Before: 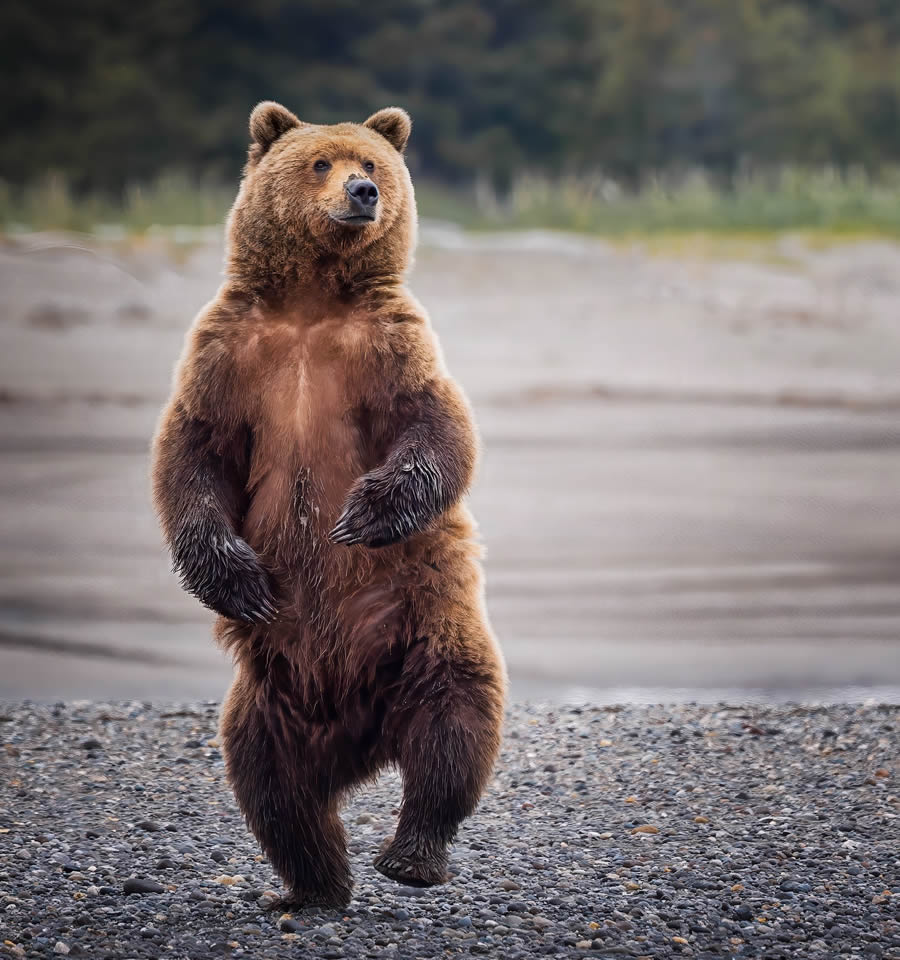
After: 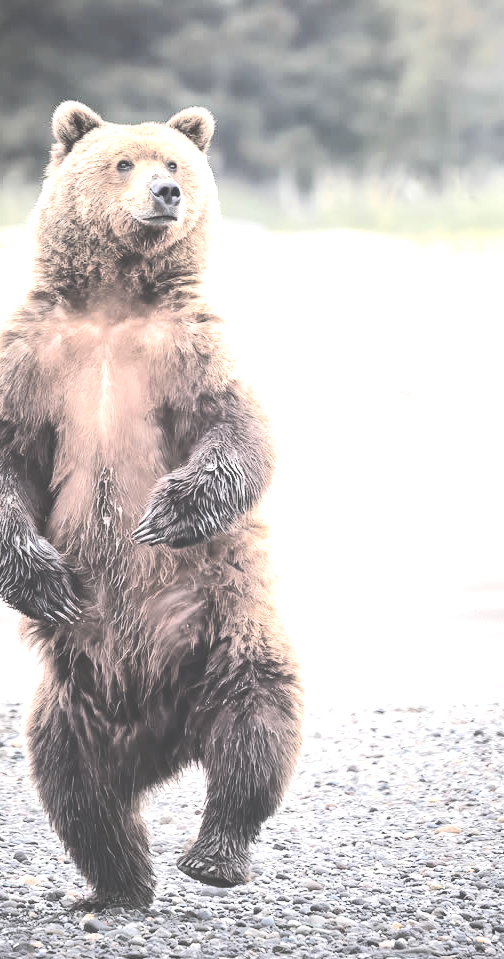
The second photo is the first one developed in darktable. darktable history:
exposure: black level correction -0.023, exposure 1.394 EV, compensate highlight preservation false
crop: left 21.947%, right 21.983%, bottom 0.005%
color correction: highlights b* -0.056, saturation 0.594
tone curve: curves: ch0 [(0, 0) (0.003, 0.074) (0.011, 0.079) (0.025, 0.083) (0.044, 0.095) (0.069, 0.097) (0.1, 0.11) (0.136, 0.131) (0.177, 0.159) (0.224, 0.209) (0.277, 0.279) (0.335, 0.367) (0.399, 0.455) (0.468, 0.538) (0.543, 0.621) (0.623, 0.699) (0.709, 0.782) (0.801, 0.848) (0.898, 0.924) (1, 1)], color space Lab, independent channels, preserve colors none
tone equalizer: -8 EV 0.022 EV, -7 EV -0.039 EV, -6 EV 0.022 EV, -5 EV 0.055 EV, -4 EV 0.298 EV, -3 EV 0.621 EV, -2 EV 0.576 EV, -1 EV 0.183 EV, +0 EV 0.012 EV, edges refinement/feathering 500, mask exposure compensation -1.57 EV, preserve details no
contrast brightness saturation: contrast 0.056, brightness -0.015, saturation -0.245
